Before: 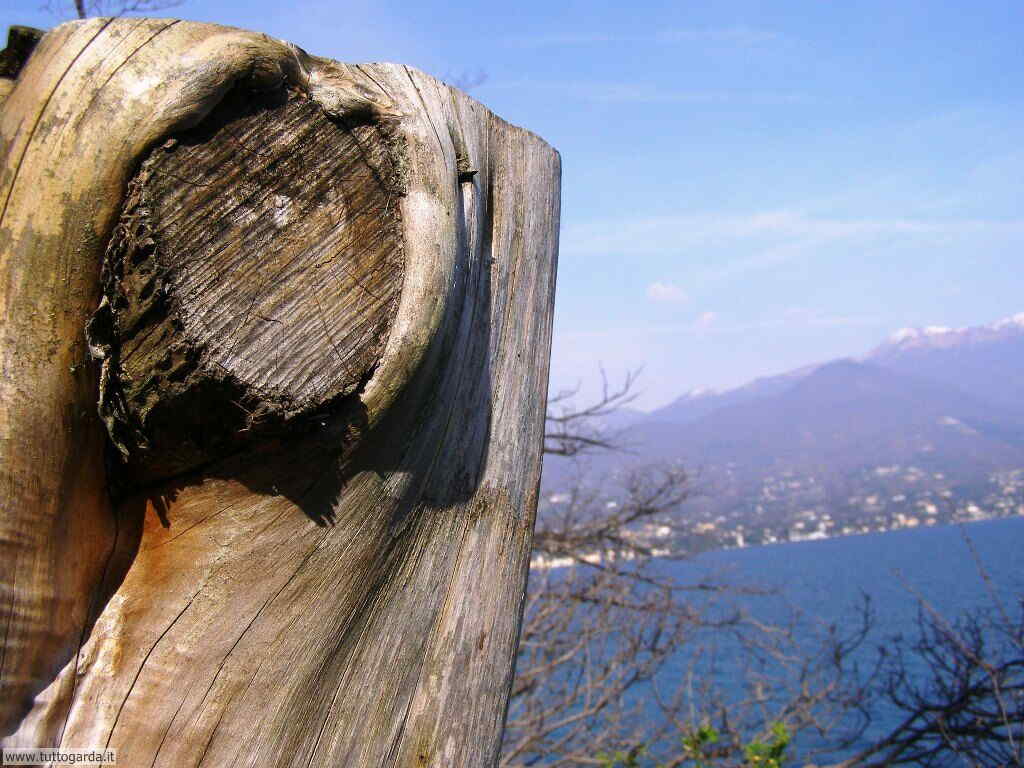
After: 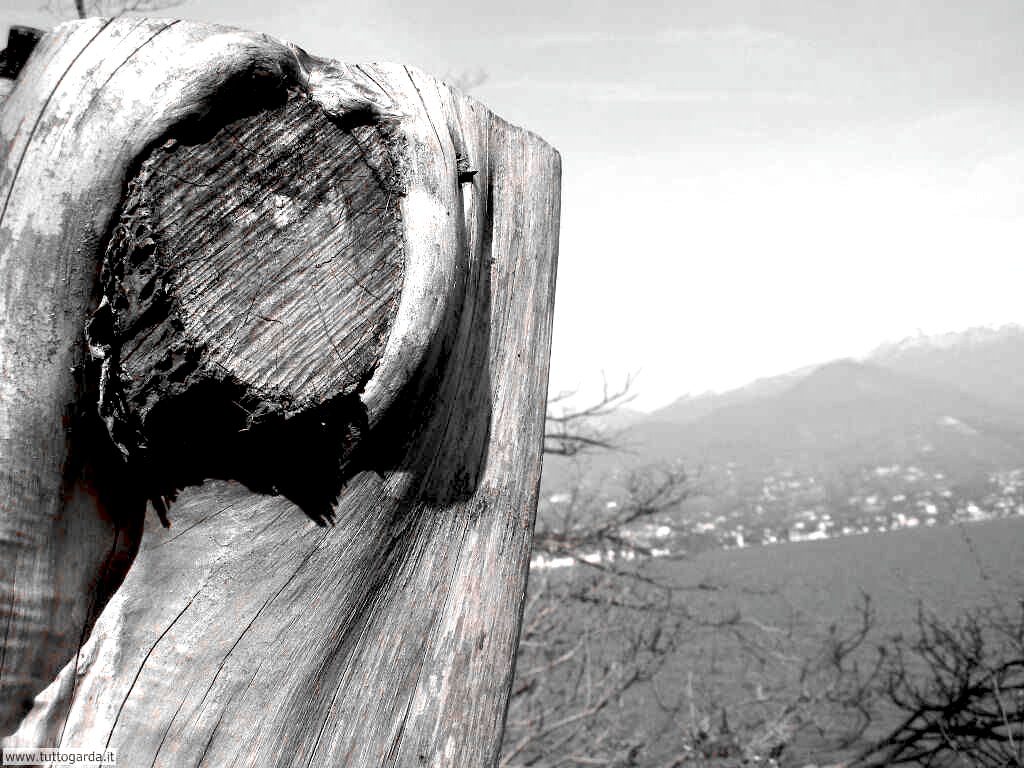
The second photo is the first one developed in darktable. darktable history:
exposure: black level correction 0.012, exposure 0.7 EV, compensate exposure bias true, compensate highlight preservation false
color zones: curves: ch1 [(0, 0.006) (0.094, 0.285) (0.171, 0.001) (0.429, 0.001) (0.571, 0.003) (0.714, 0.004) (0.857, 0.004) (1, 0.006)]
